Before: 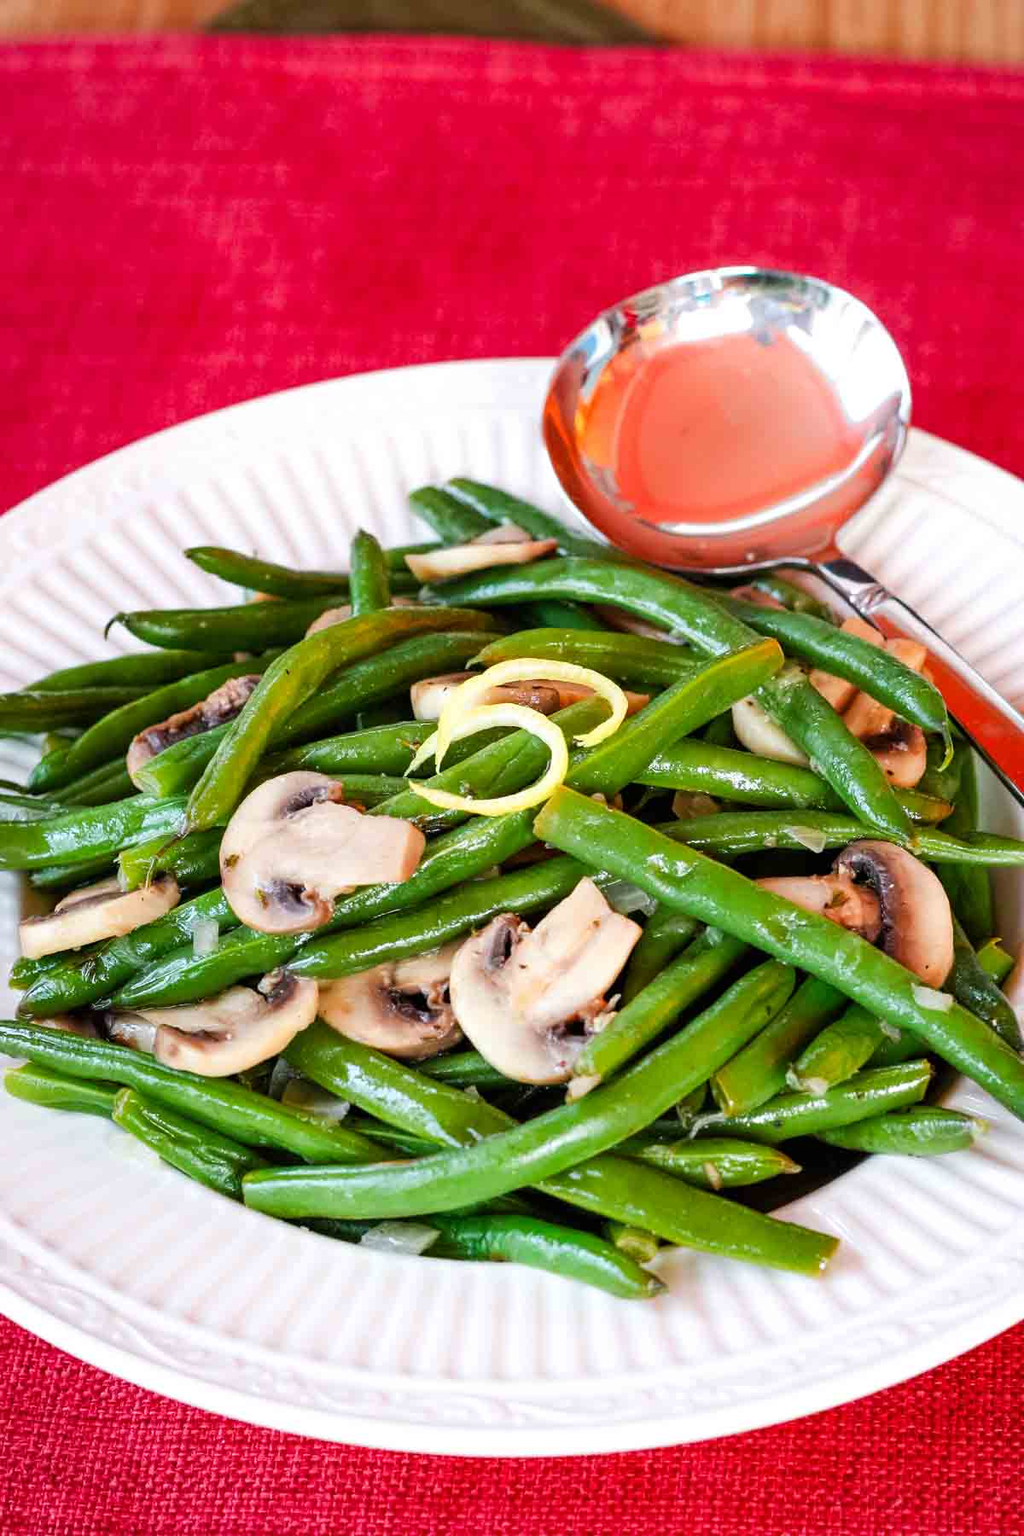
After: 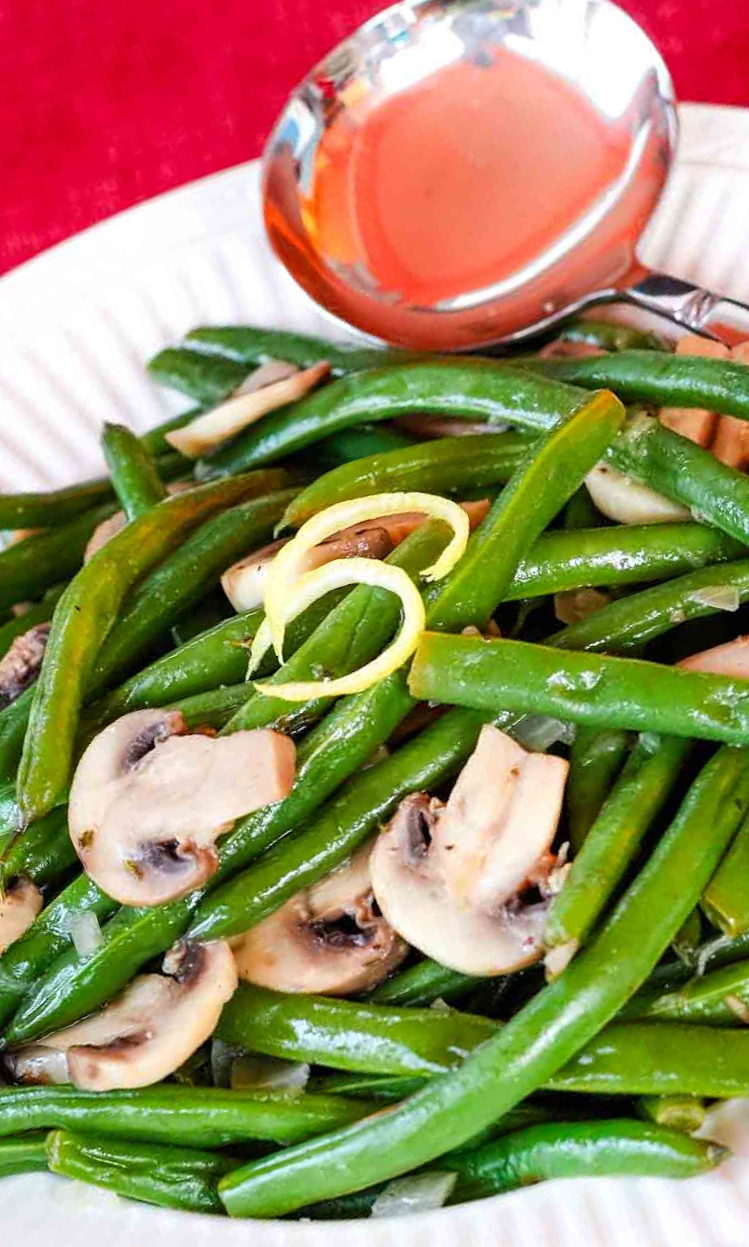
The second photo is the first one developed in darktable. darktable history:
crop and rotate: angle 18.62°, left 6.856%, right 4.046%, bottom 1.168%
